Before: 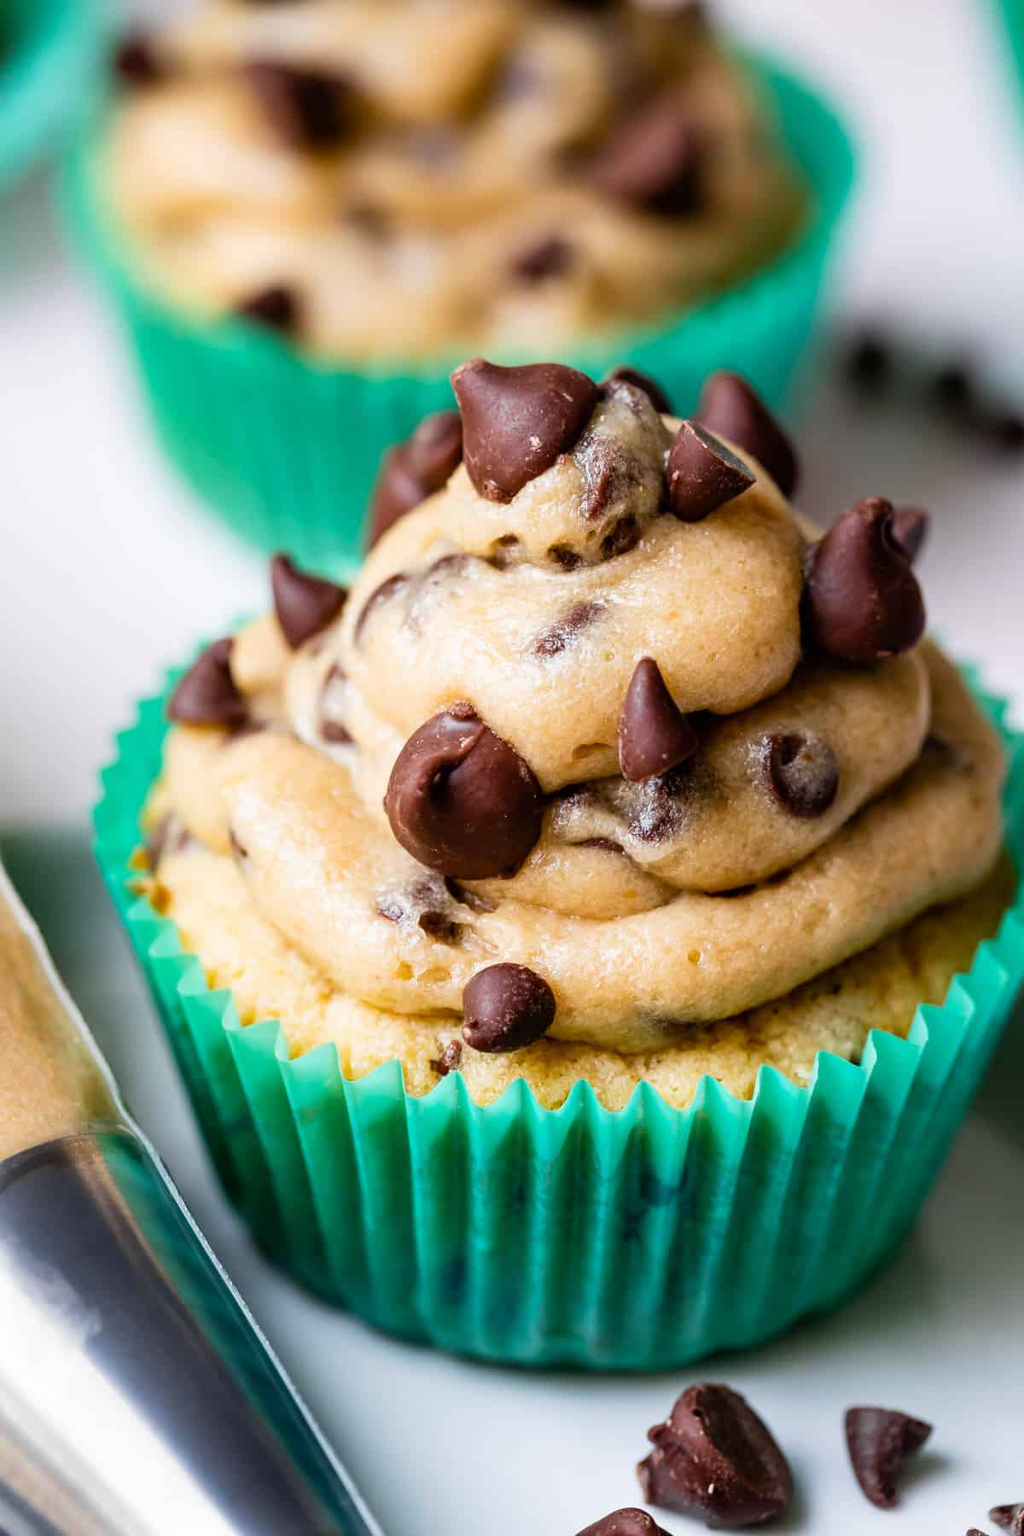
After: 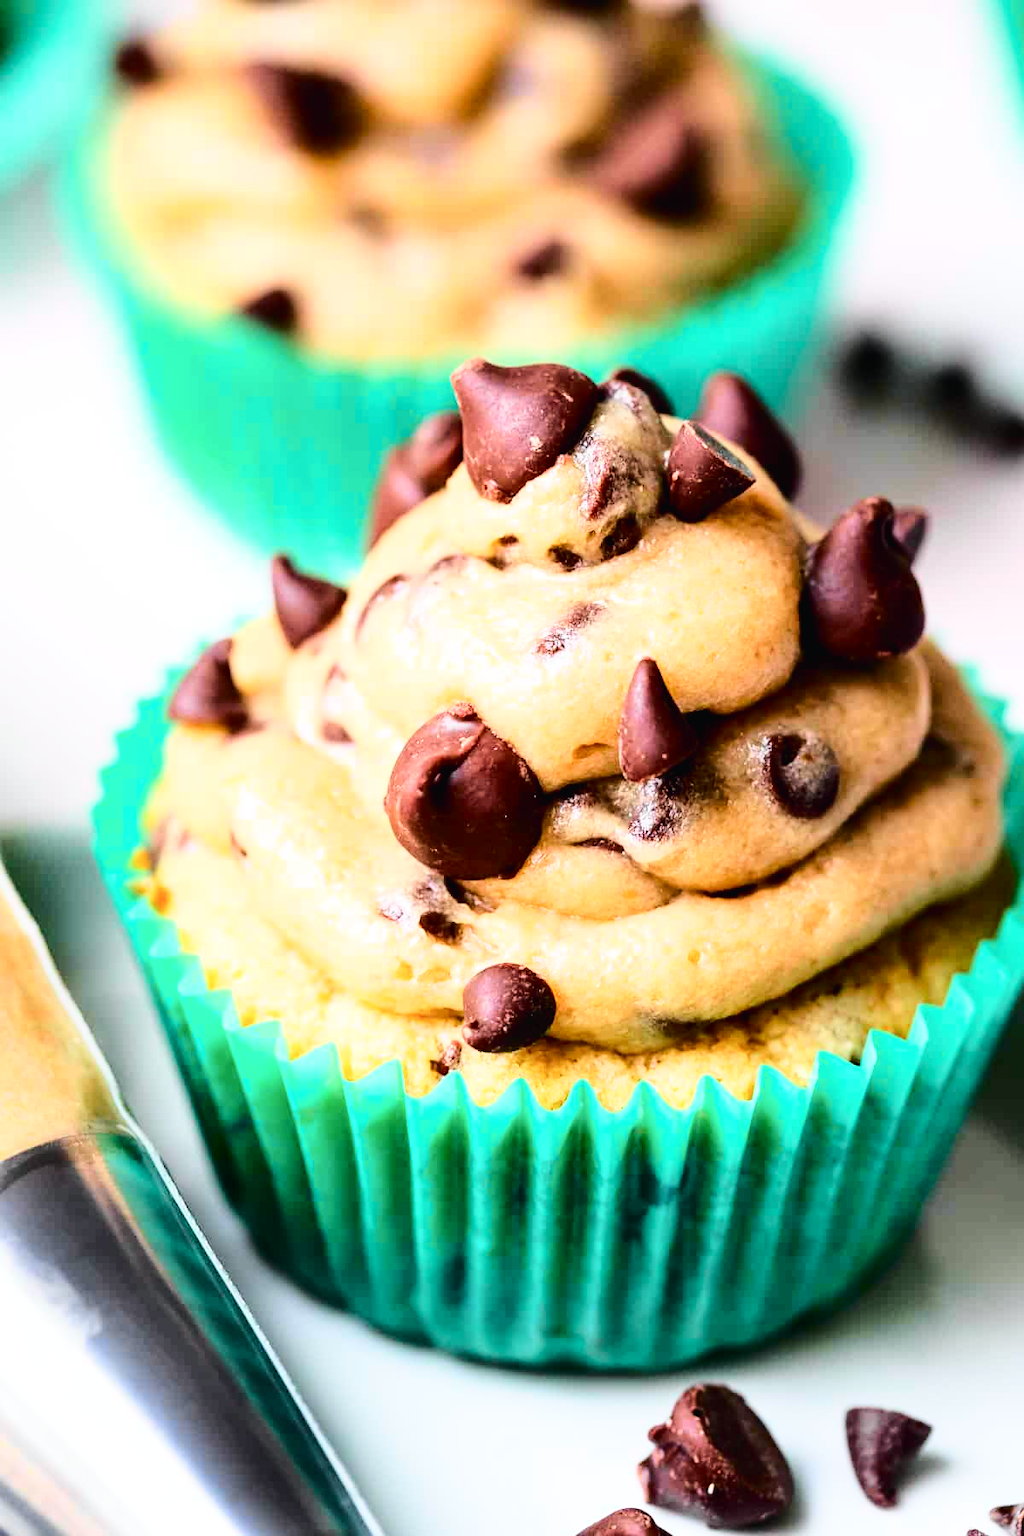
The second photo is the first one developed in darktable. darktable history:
tone curve: curves: ch0 [(0, 0.015) (0.037, 0.032) (0.131, 0.113) (0.275, 0.26) (0.497, 0.505) (0.617, 0.643) (0.704, 0.735) (0.813, 0.842) (0.911, 0.931) (0.997, 1)]; ch1 [(0, 0) (0.301, 0.3) (0.444, 0.438) (0.493, 0.494) (0.501, 0.5) (0.534, 0.543) (0.582, 0.605) (0.658, 0.687) (0.746, 0.79) (1, 1)]; ch2 [(0, 0) (0.246, 0.234) (0.36, 0.356) (0.415, 0.426) (0.476, 0.492) (0.502, 0.499) (0.525, 0.517) (0.533, 0.534) (0.586, 0.598) (0.634, 0.643) (0.706, 0.717) (0.853, 0.83) (1, 0.951)], color space Lab, independent channels, preserve colors none
exposure: black level correction 0.001, compensate highlight preservation false
base curve: curves: ch0 [(0, 0) (0.032, 0.037) (0.105, 0.228) (0.435, 0.76) (0.856, 0.983) (1, 1)]
